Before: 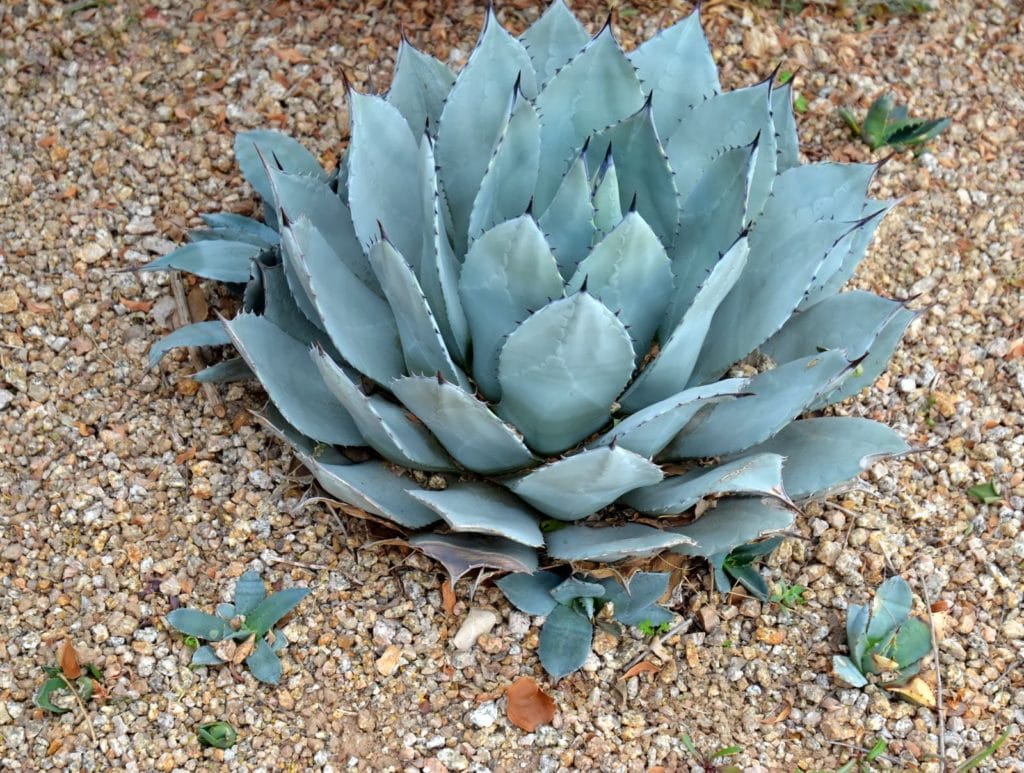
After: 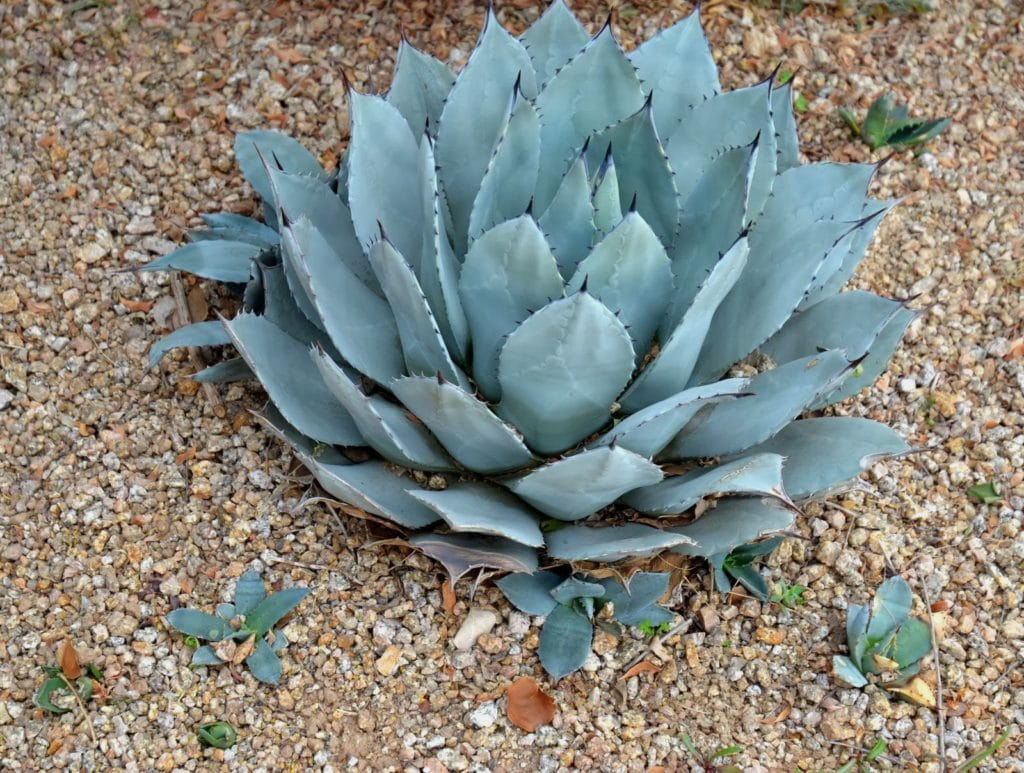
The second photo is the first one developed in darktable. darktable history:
exposure: exposure -0.153 EV, compensate highlight preservation false
shadows and highlights: shadows 25, highlights -25
